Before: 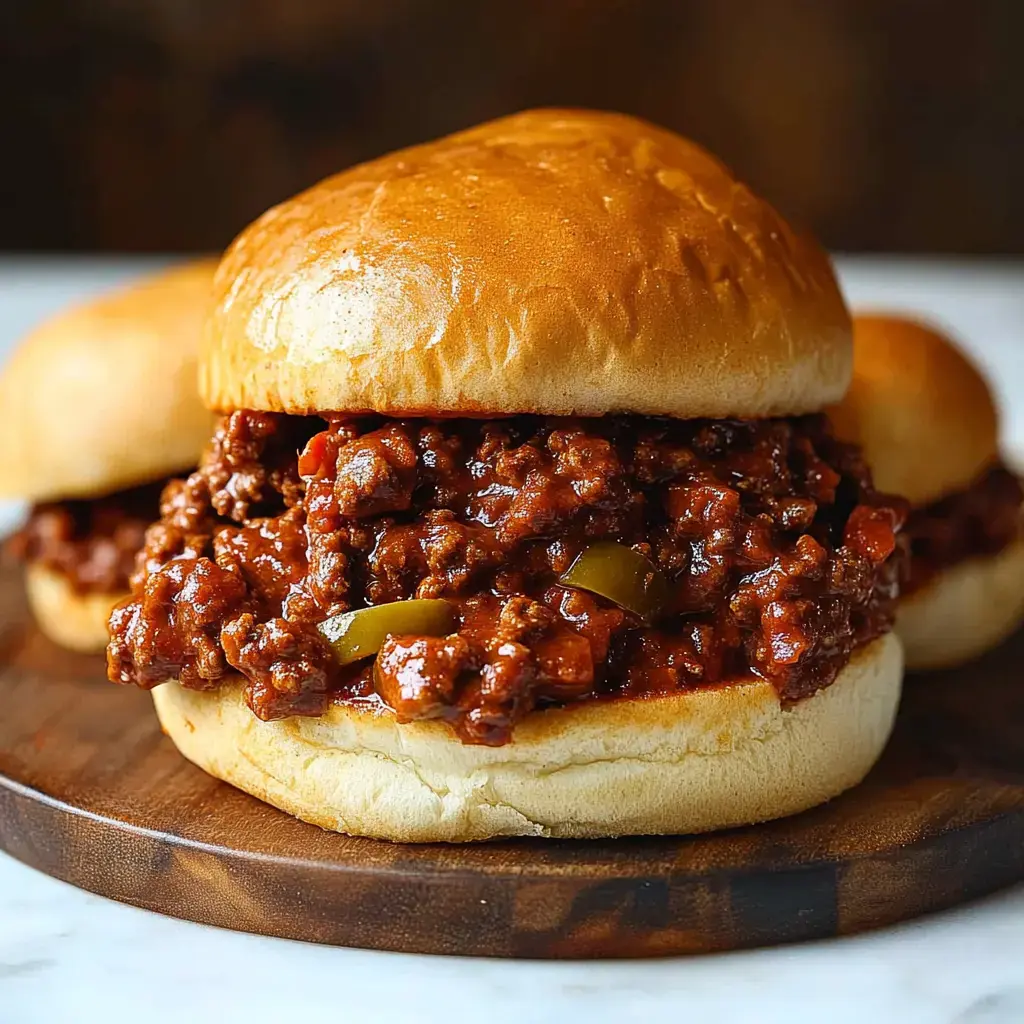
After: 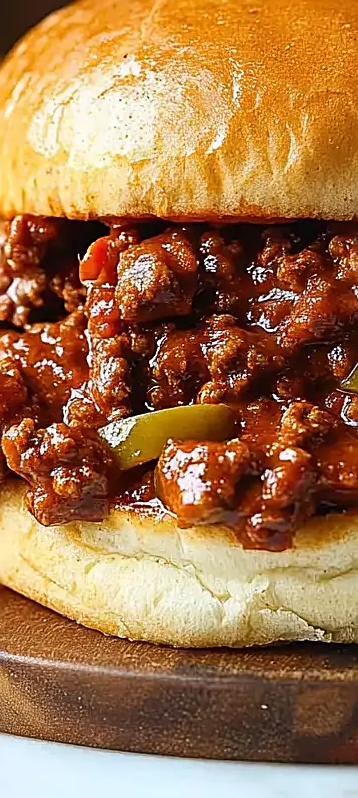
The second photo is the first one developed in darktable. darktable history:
crop and rotate: left 21.405%, top 19.065%, right 43.561%, bottom 2.973%
sharpen: on, module defaults
